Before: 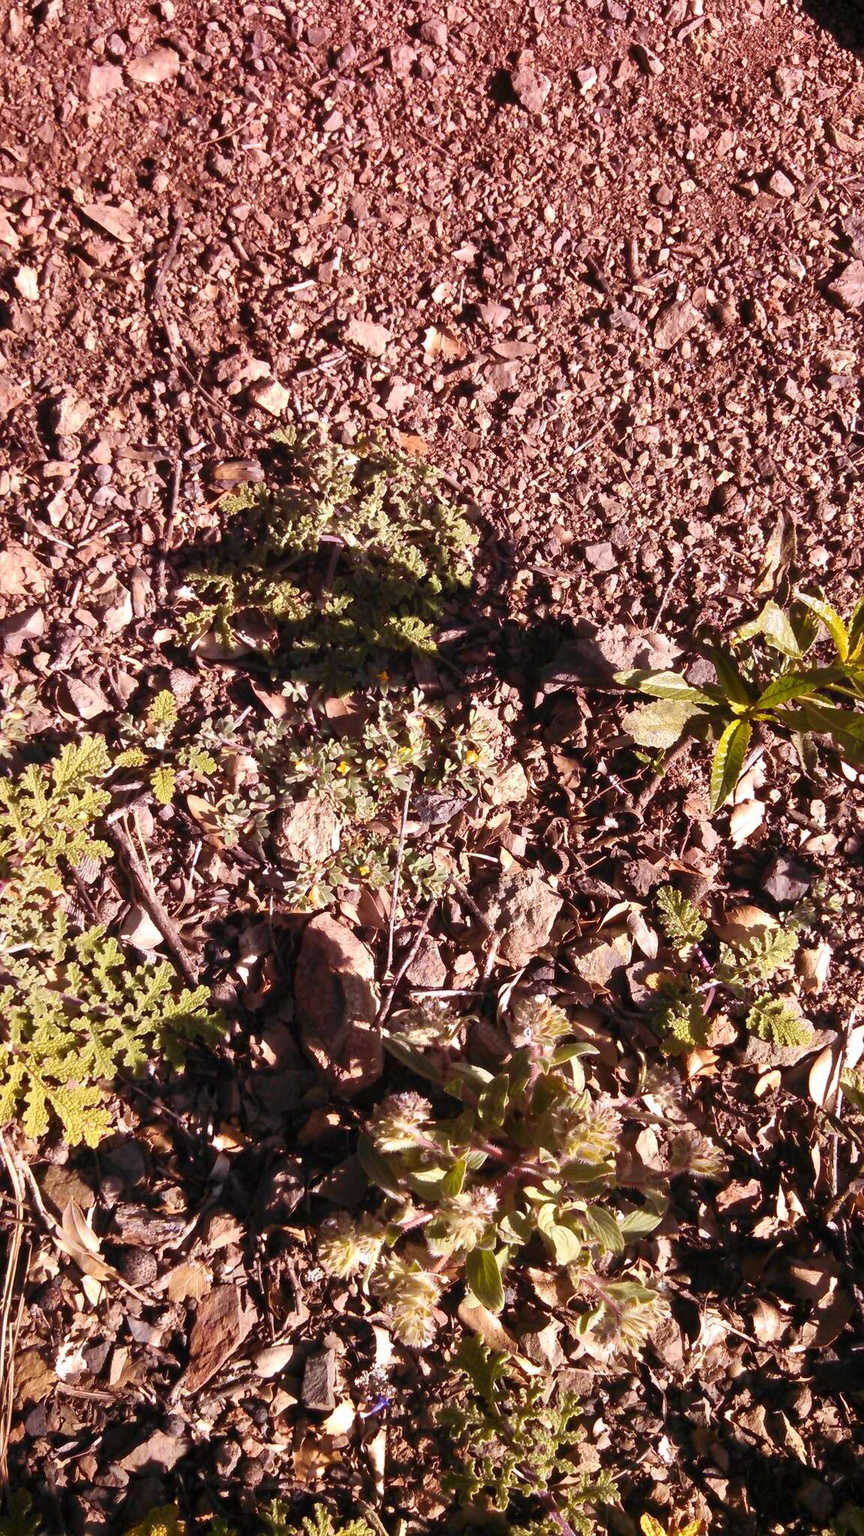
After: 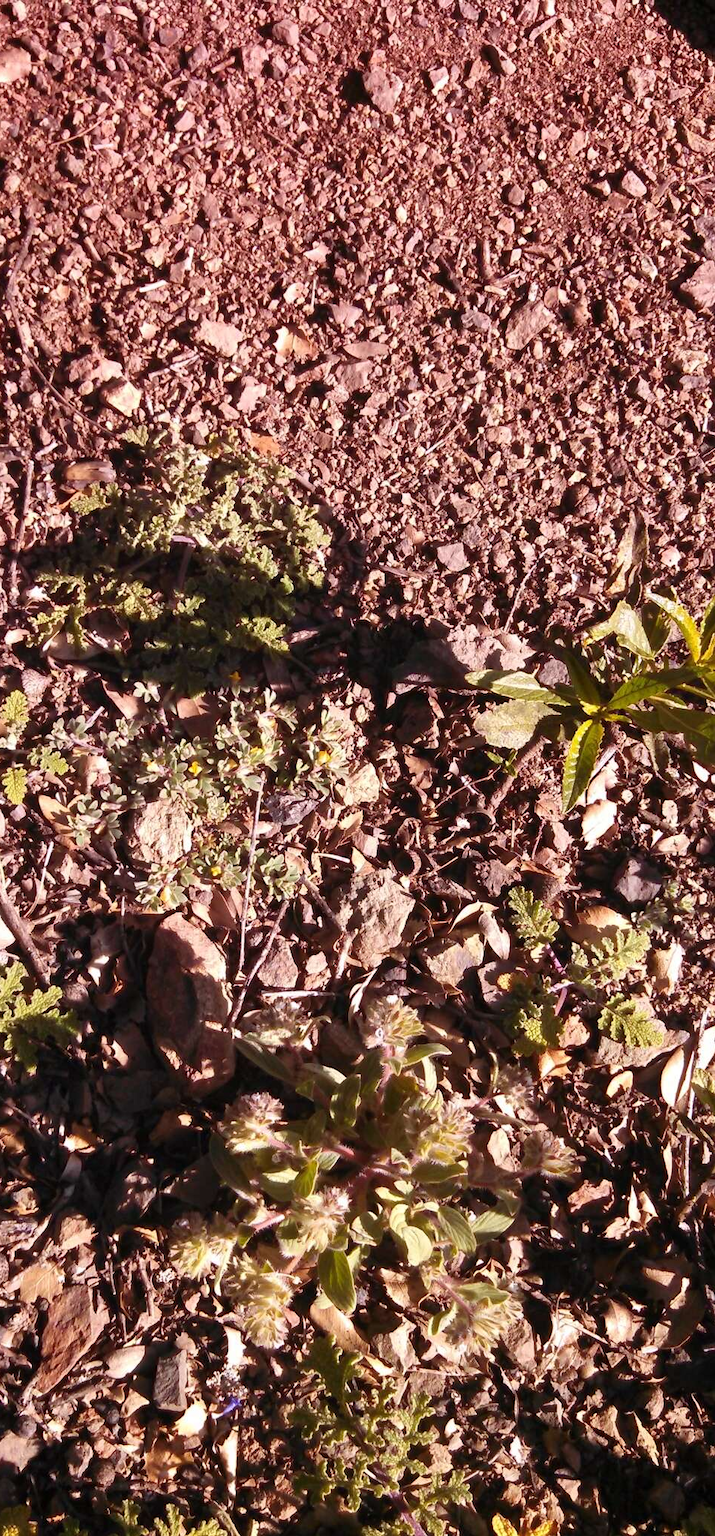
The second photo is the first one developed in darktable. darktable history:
crop: left 17.242%, bottom 0.041%
